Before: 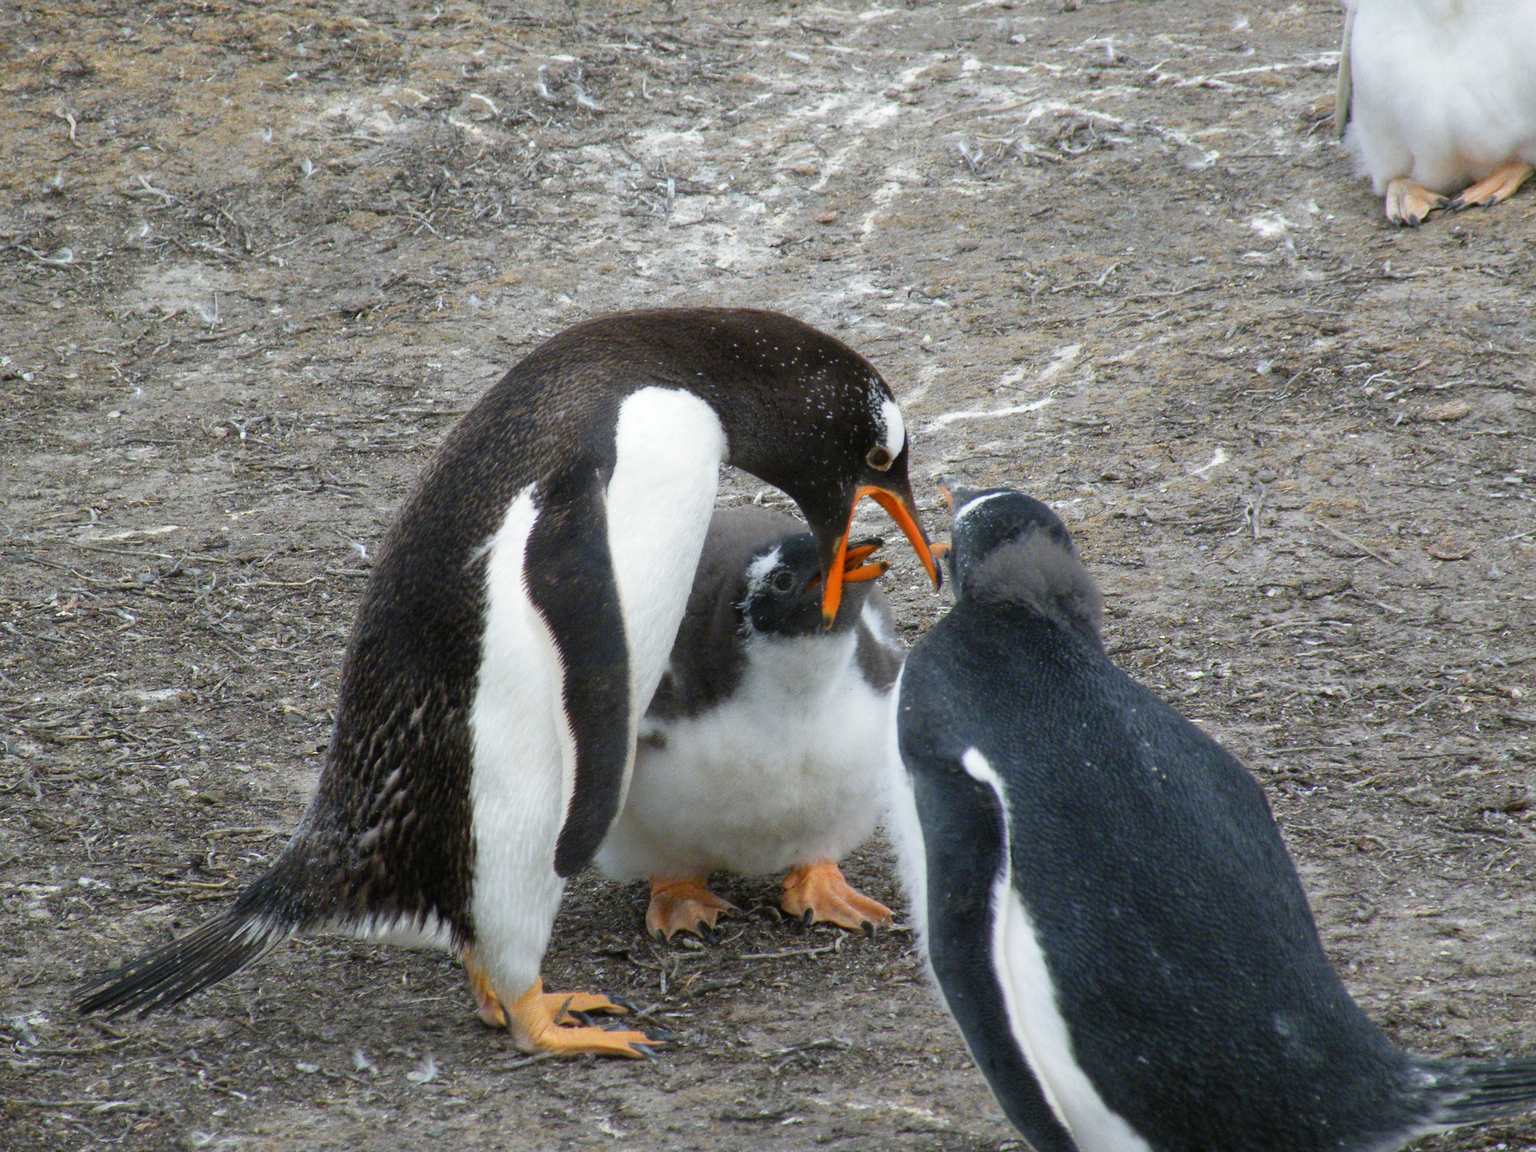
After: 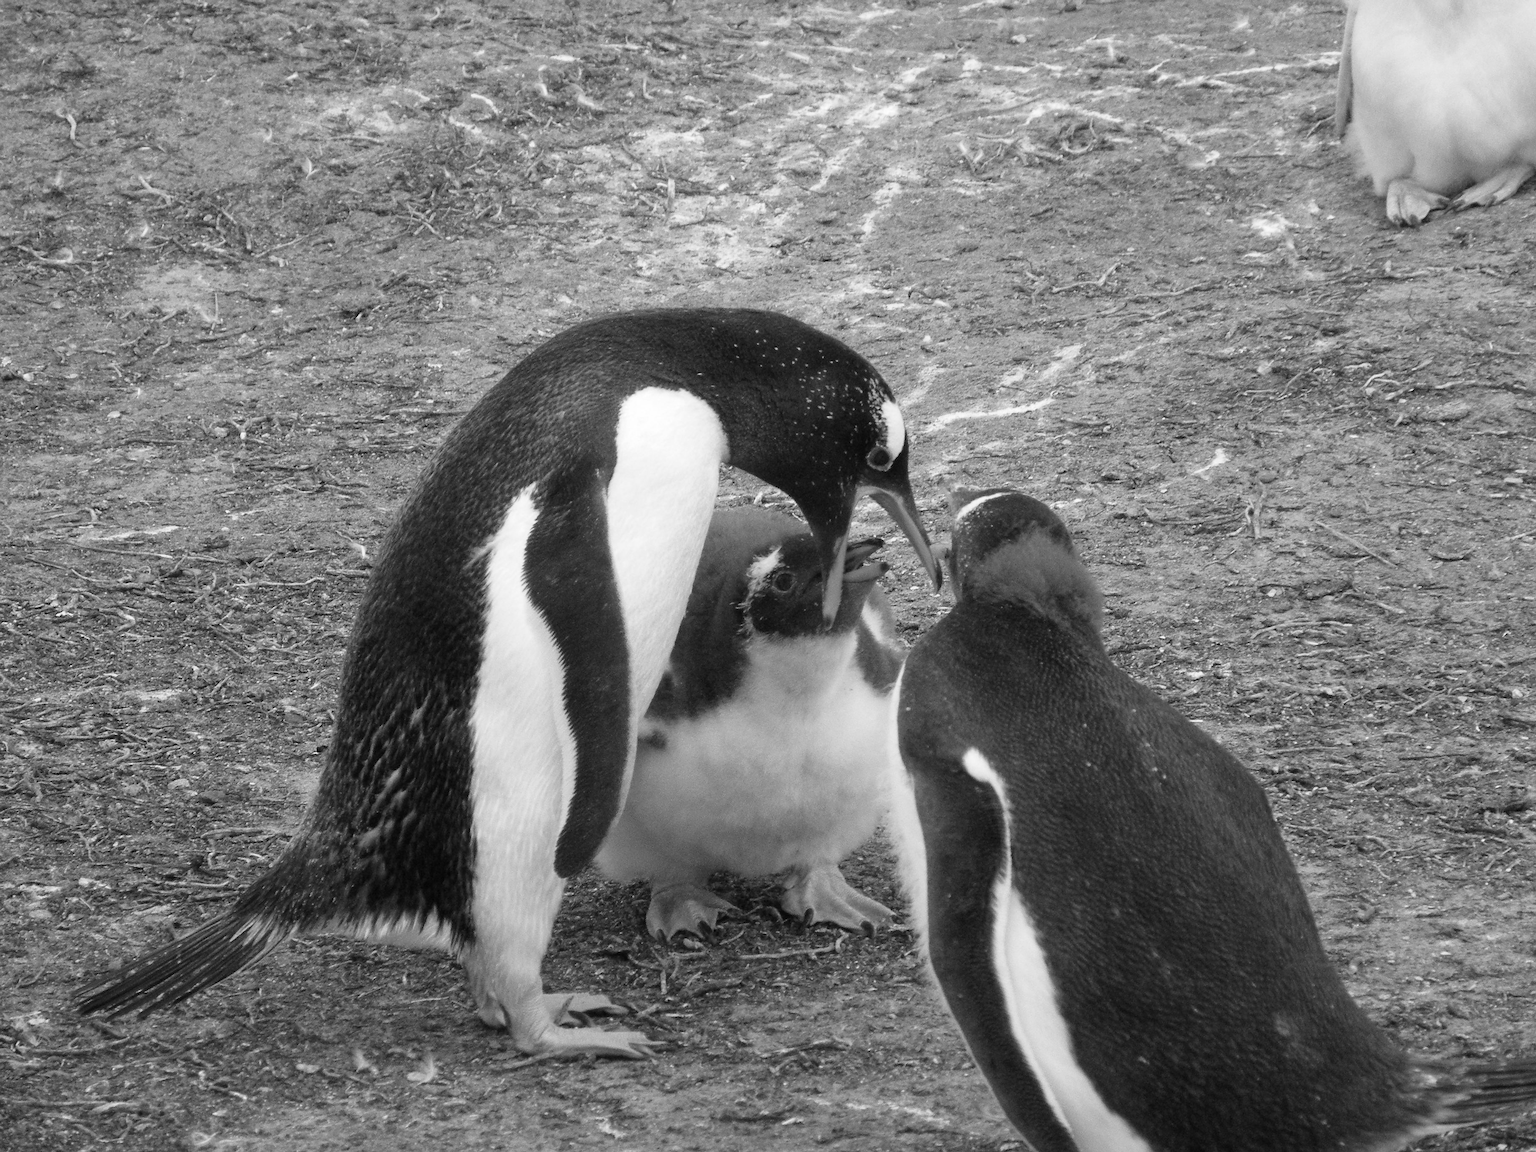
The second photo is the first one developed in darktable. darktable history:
sharpen: radius 0.969, amount 0.604
monochrome: on, module defaults
white balance: red 0.988, blue 1.017
